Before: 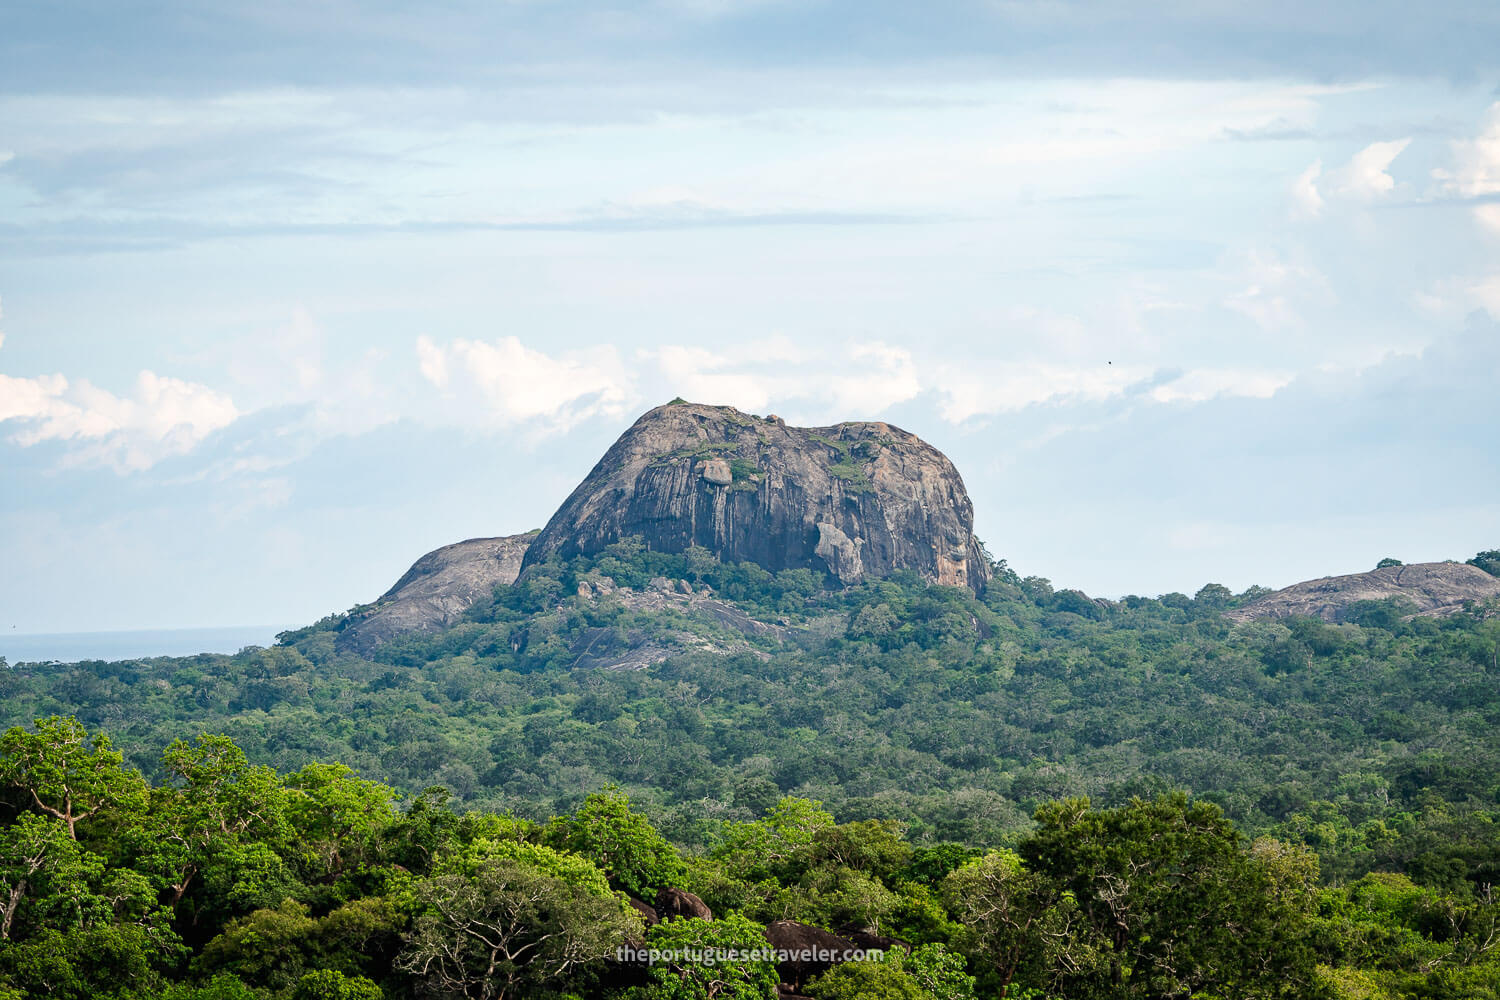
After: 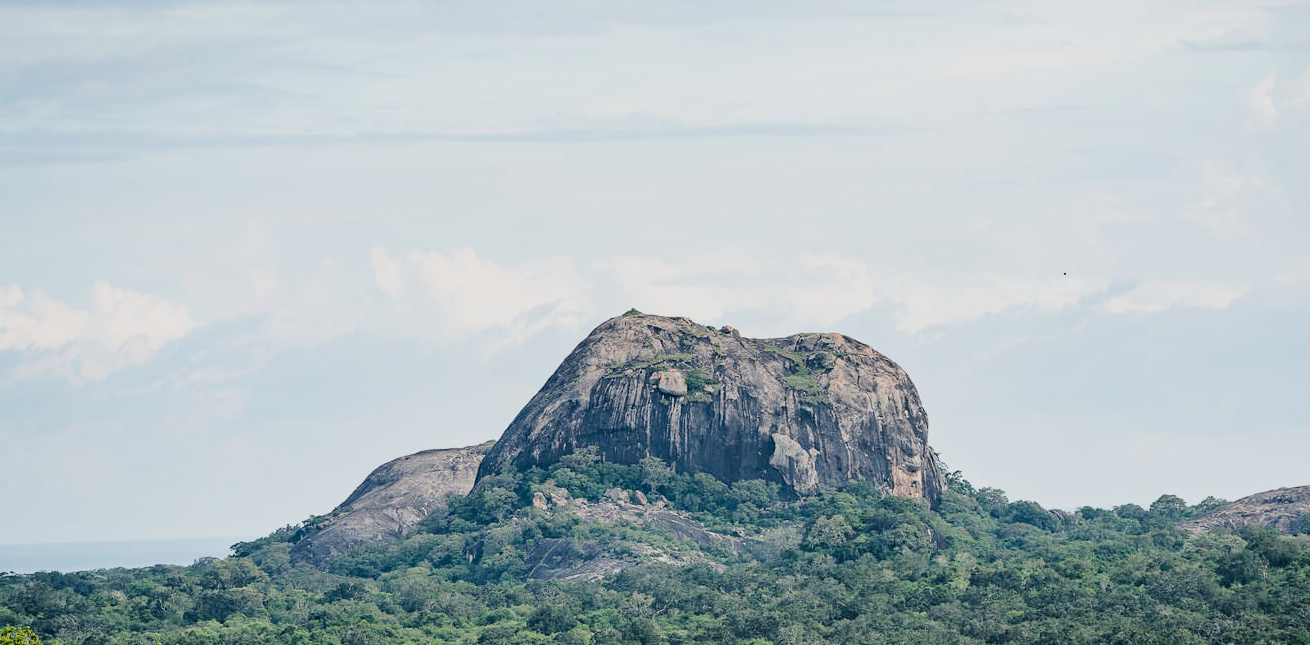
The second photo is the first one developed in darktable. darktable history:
crop: left 3.015%, top 8.969%, right 9.647%, bottom 26.457%
filmic rgb: black relative exposure -5 EV, hardness 2.88, contrast 1.3, highlights saturation mix -30%
